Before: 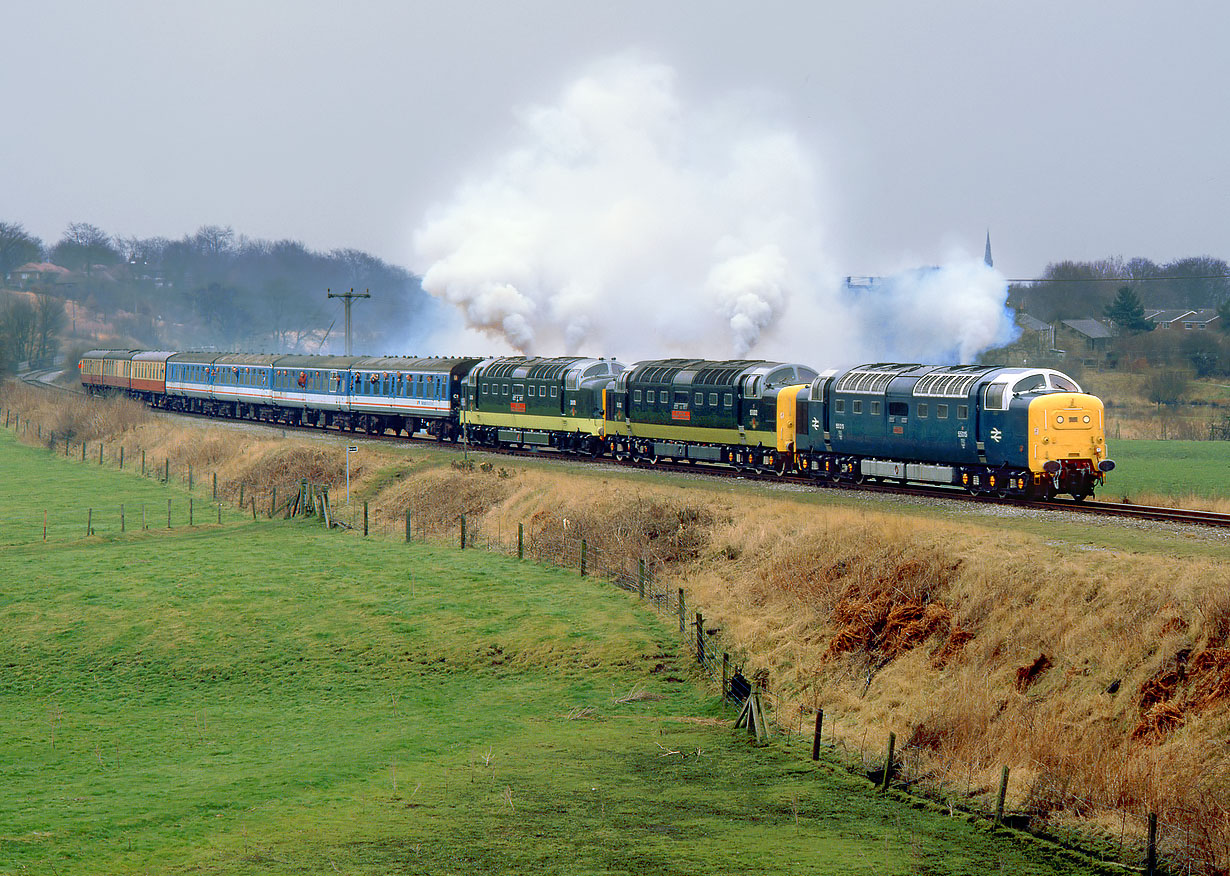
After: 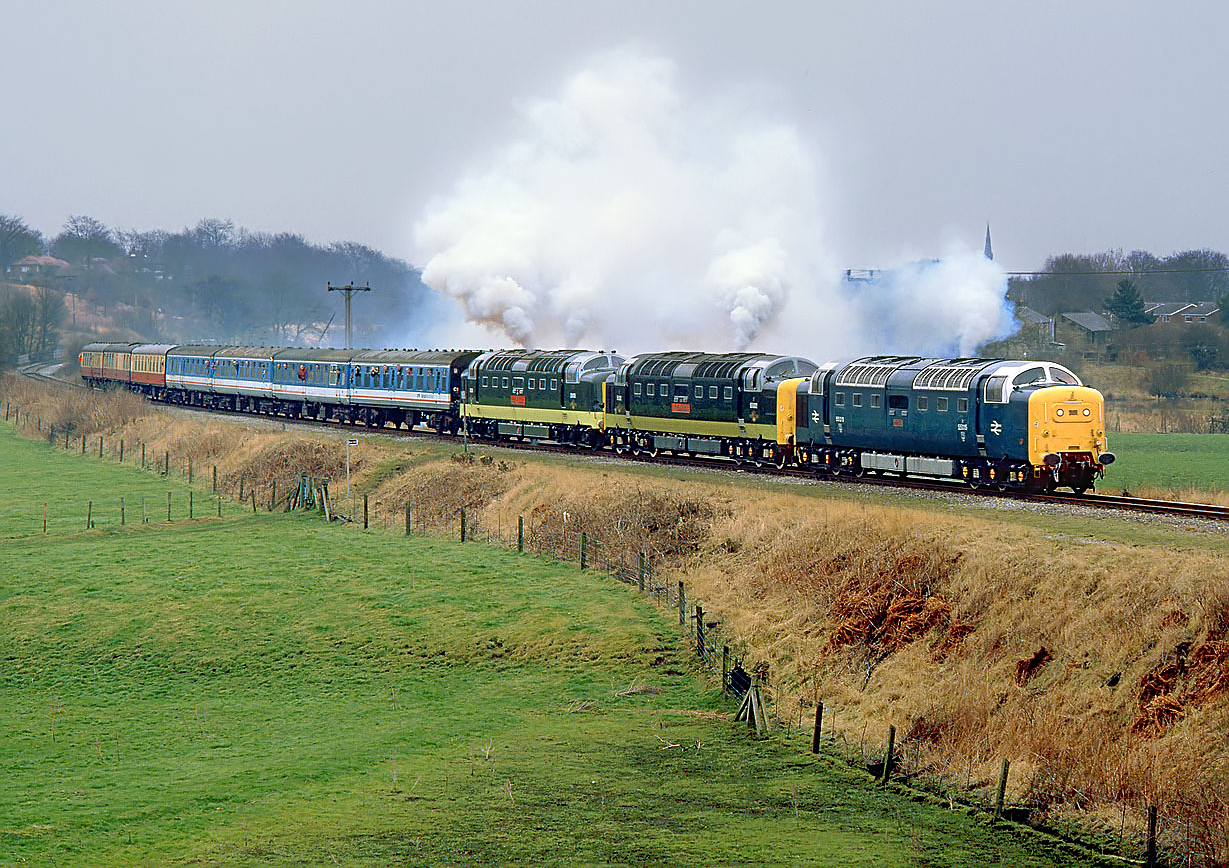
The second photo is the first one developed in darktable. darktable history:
sharpen: amount 0.575
crop: top 0.892%, right 0.058%
